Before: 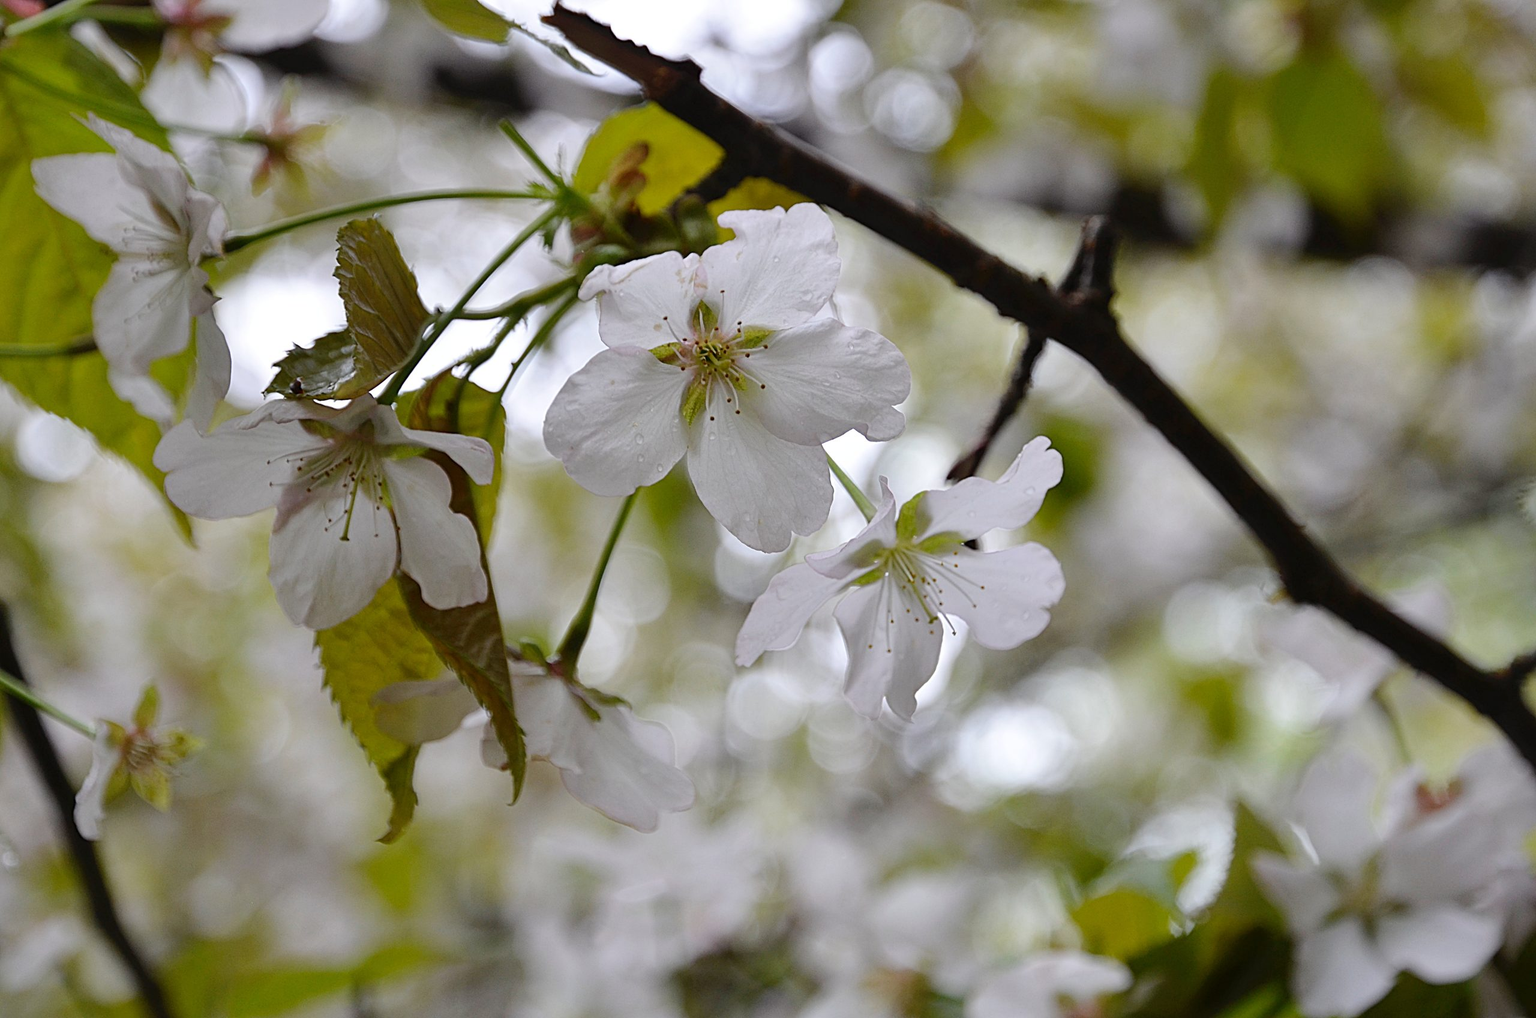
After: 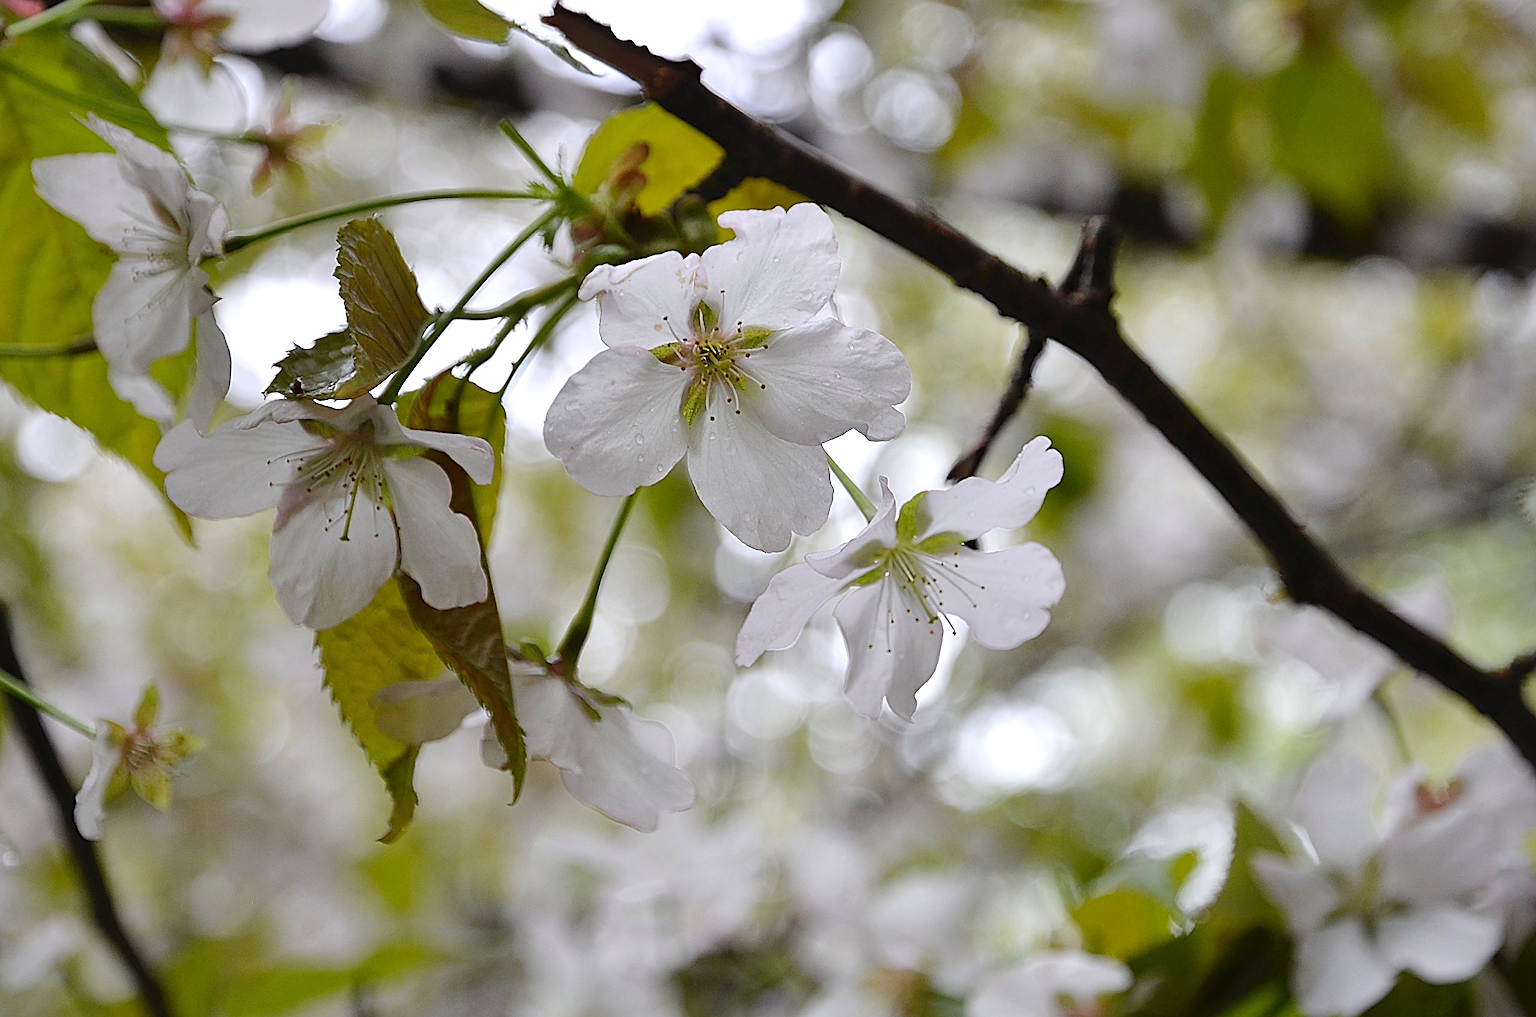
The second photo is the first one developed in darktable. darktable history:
exposure: exposure 0.202 EV, compensate exposure bias true, compensate highlight preservation false
tone equalizer: smoothing diameter 24.8%, edges refinement/feathering 9.86, preserve details guided filter
sharpen: radius 1.4, amount 1.254, threshold 0.767
